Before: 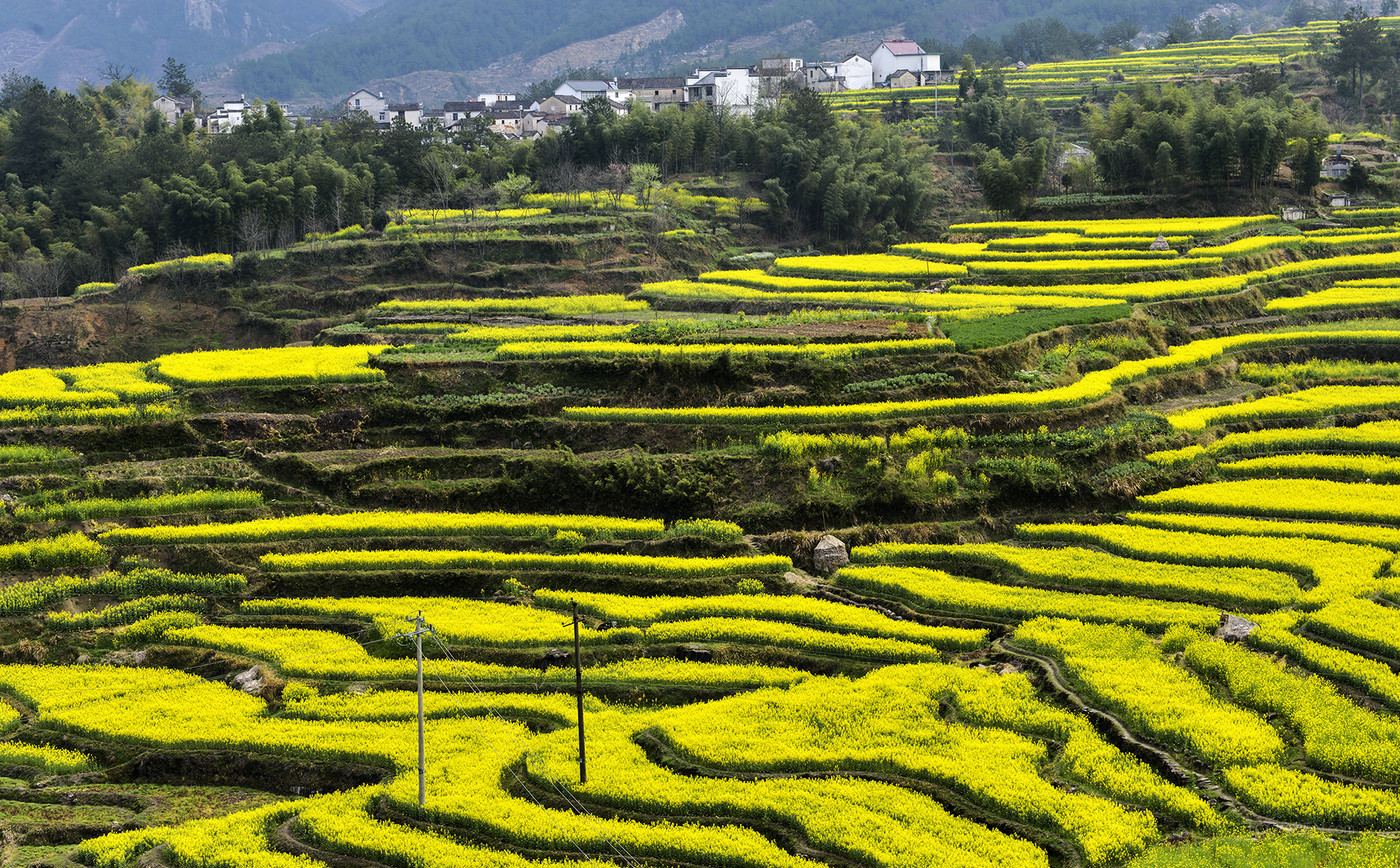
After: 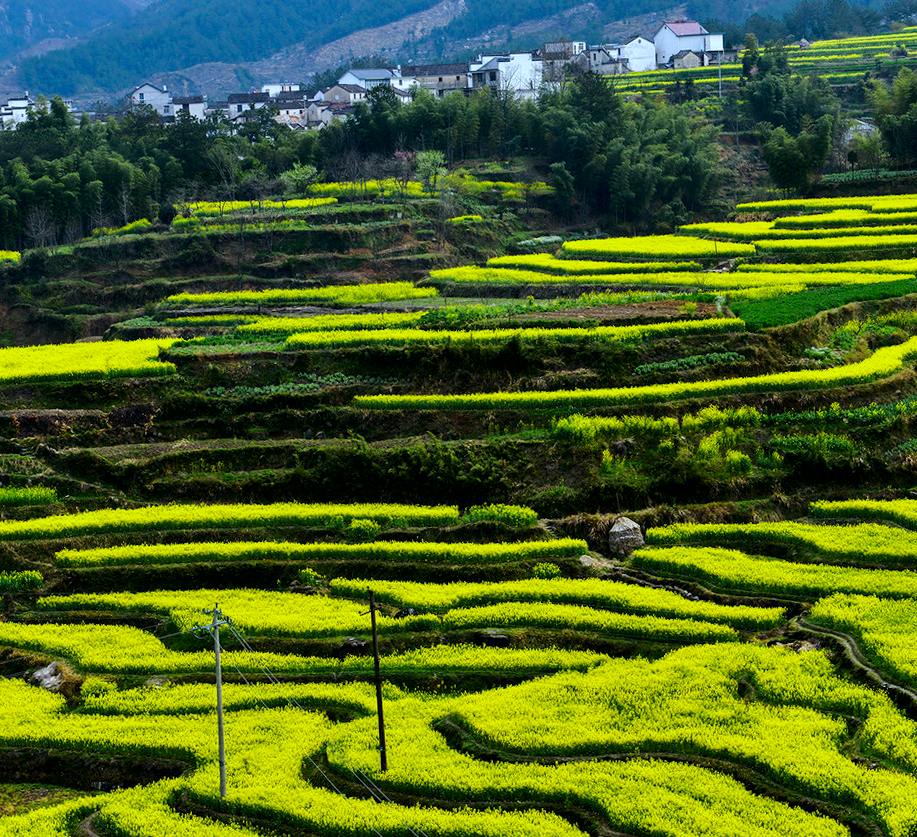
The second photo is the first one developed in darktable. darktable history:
contrast brightness saturation: contrast 0.07, brightness -0.14, saturation 0.11
crop and rotate: left 14.385%, right 18.948%
white balance: red 0.924, blue 1.095
rotate and perspective: rotation -1.42°, crop left 0.016, crop right 0.984, crop top 0.035, crop bottom 0.965
